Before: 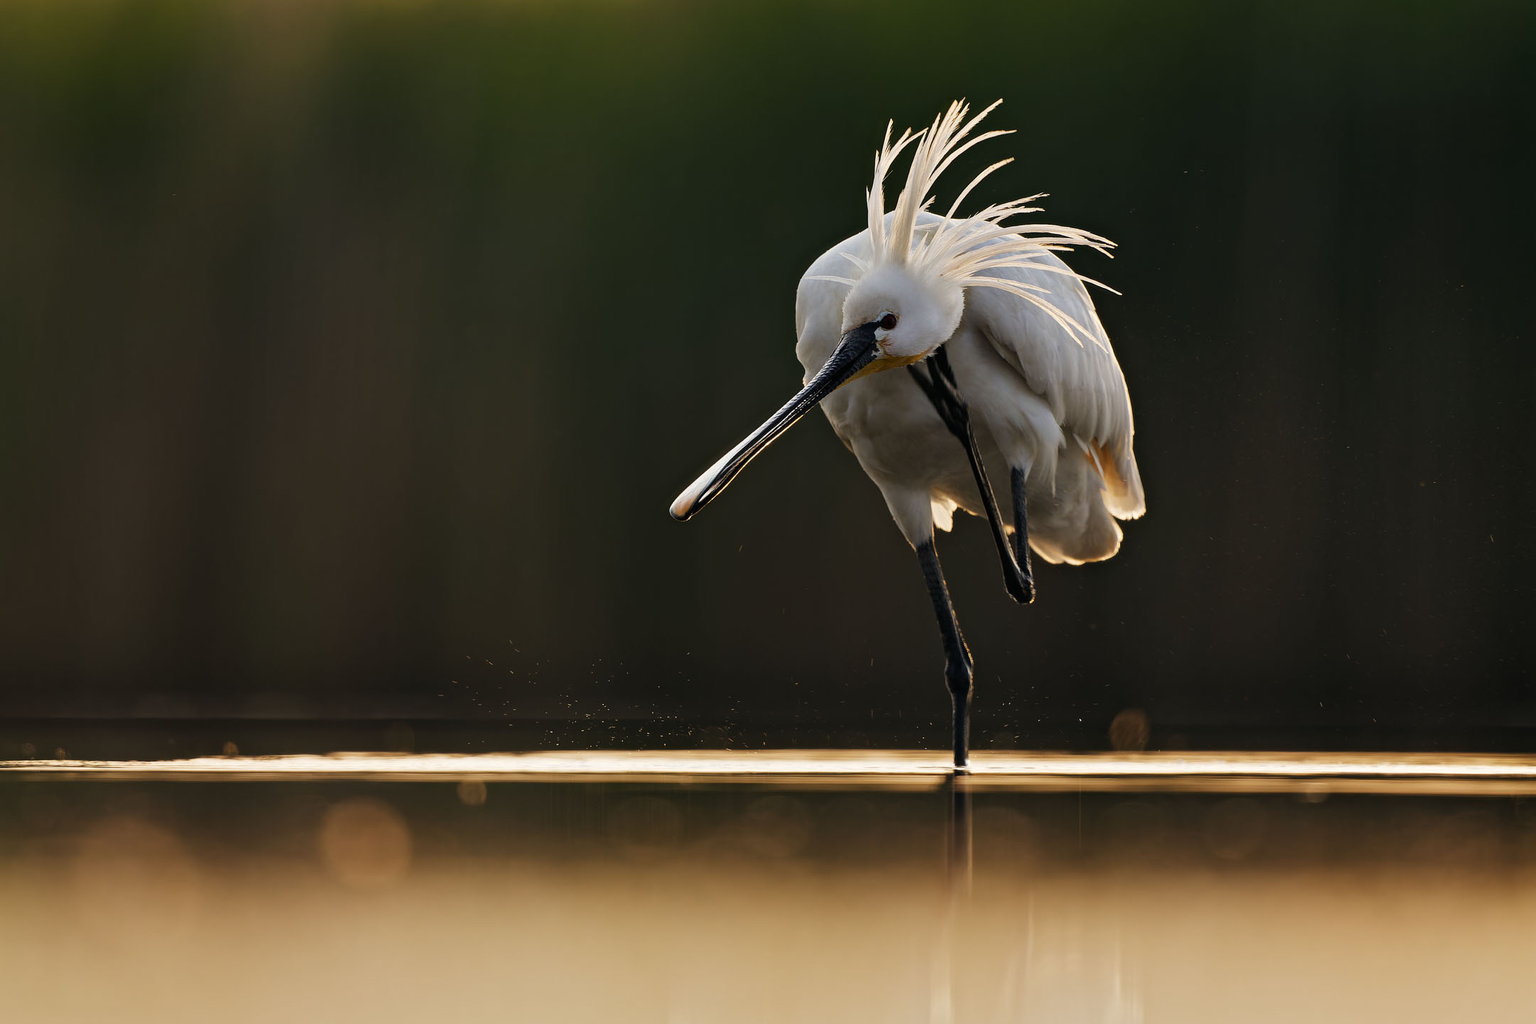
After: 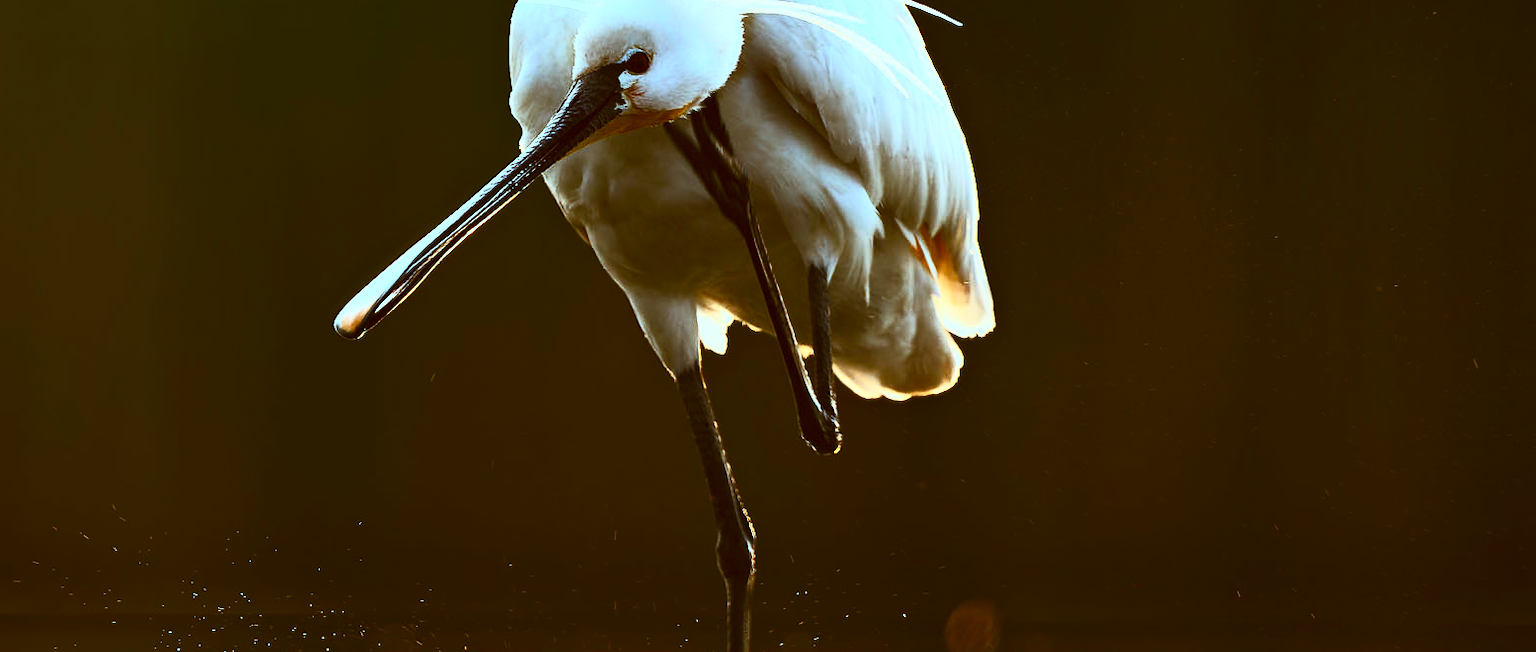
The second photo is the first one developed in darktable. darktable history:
crop and rotate: left 27.938%, top 27.046%, bottom 27.046%
contrast brightness saturation: contrast 0.83, brightness 0.59, saturation 0.59
white balance: red 0.98, blue 1.034
color correction: highlights a* -14.62, highlights b* -16.22, shadows a* 10.12, shadows b* 29.4
